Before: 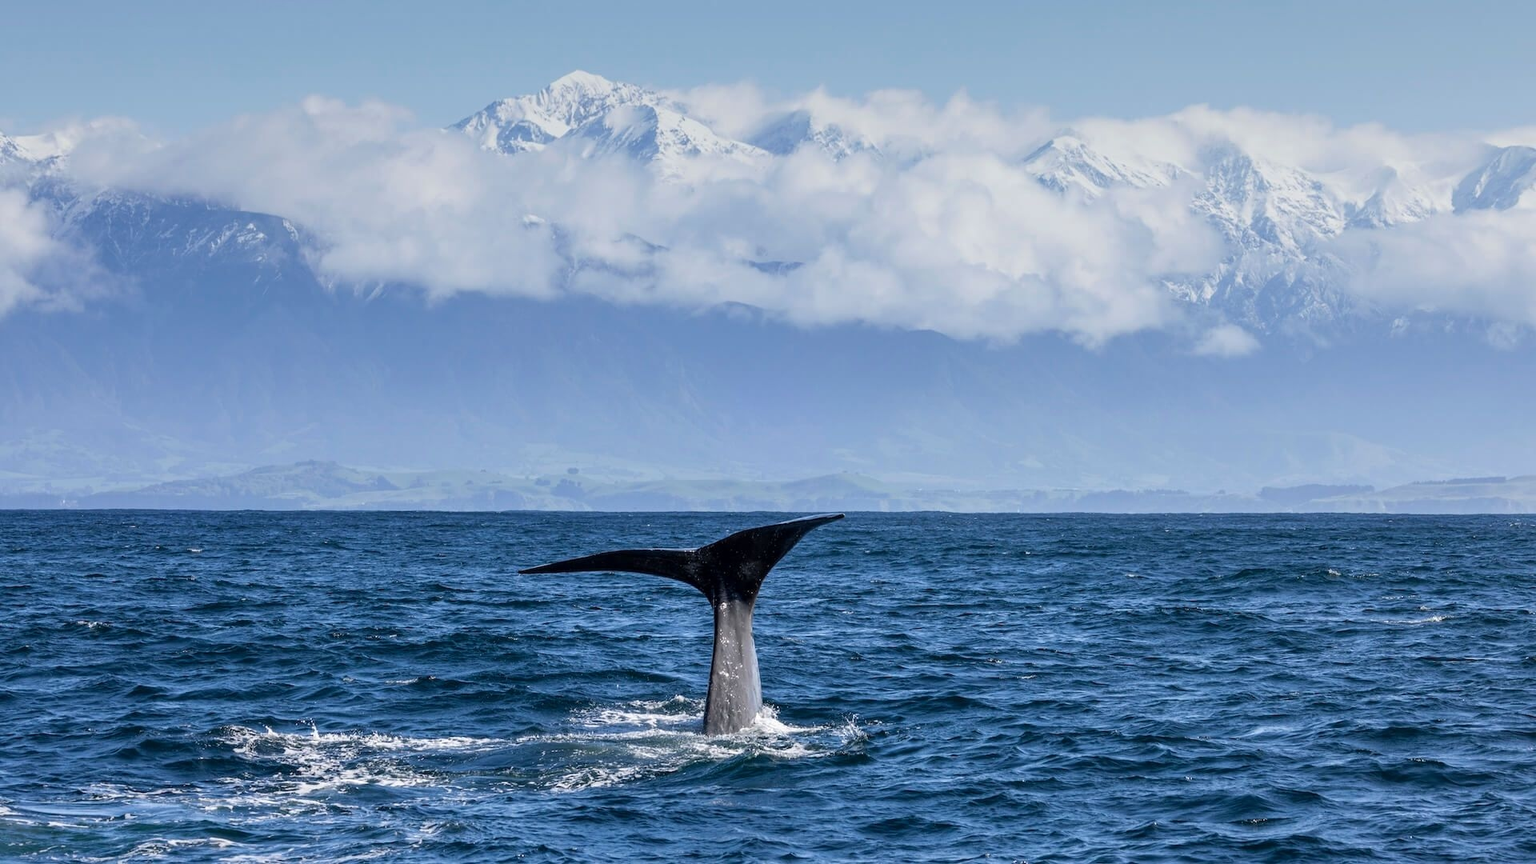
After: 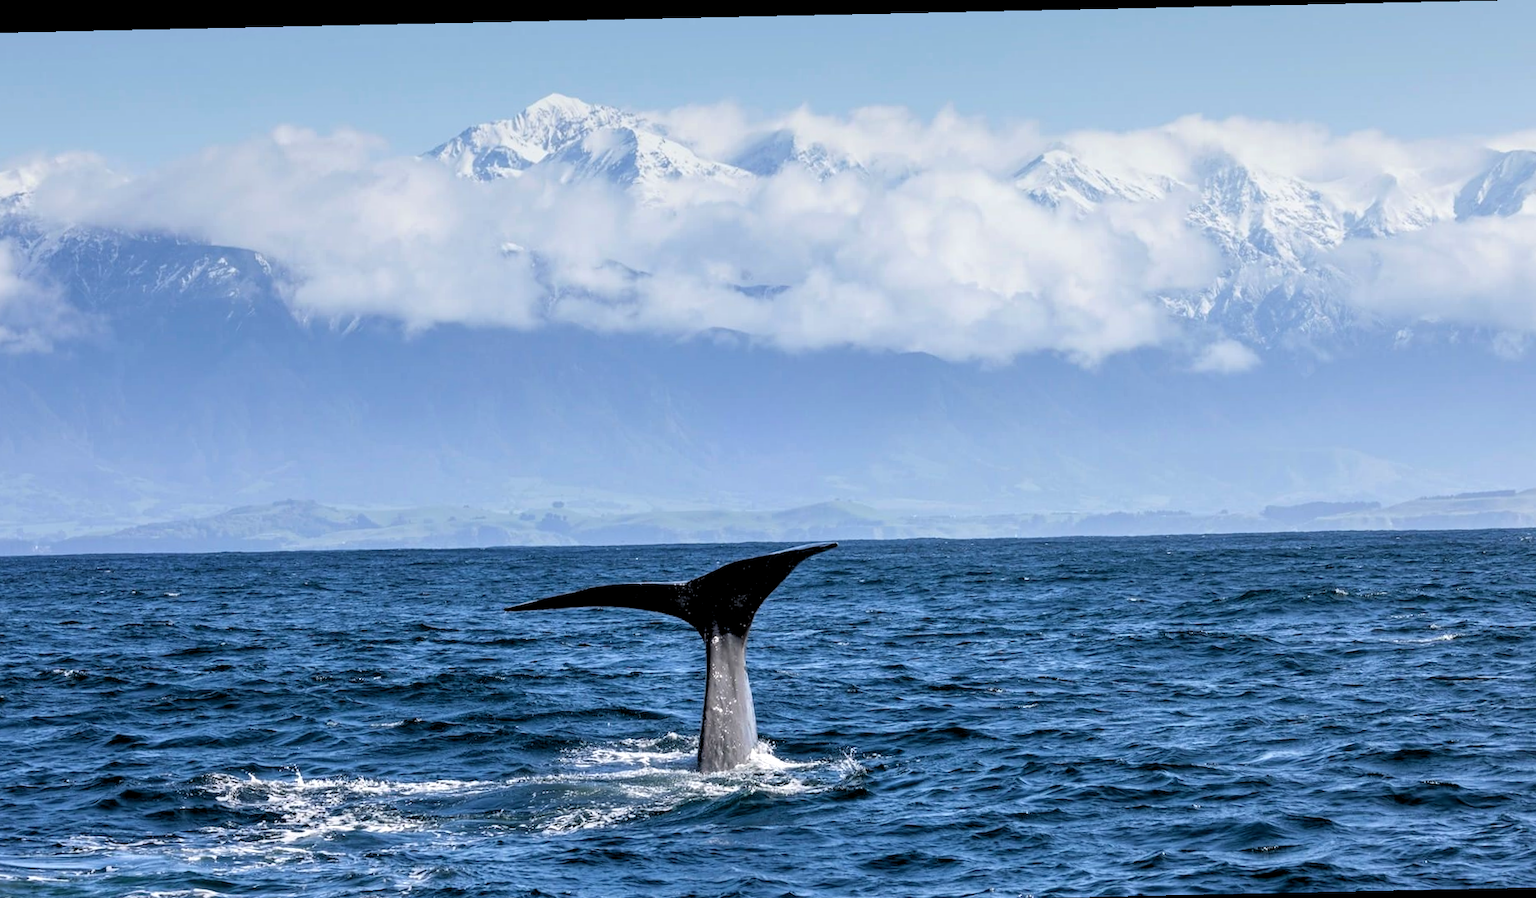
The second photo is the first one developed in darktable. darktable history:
rotate and perspective: rotation -1.24°, automatic cropping off
crop and rotate: left 2.536%, right 1.107%, bottom 2.246%
rgb levels: levels [[0.01, 0.419, 0.839], [0, 0.5, 1], [0, 0.5, 1]]
